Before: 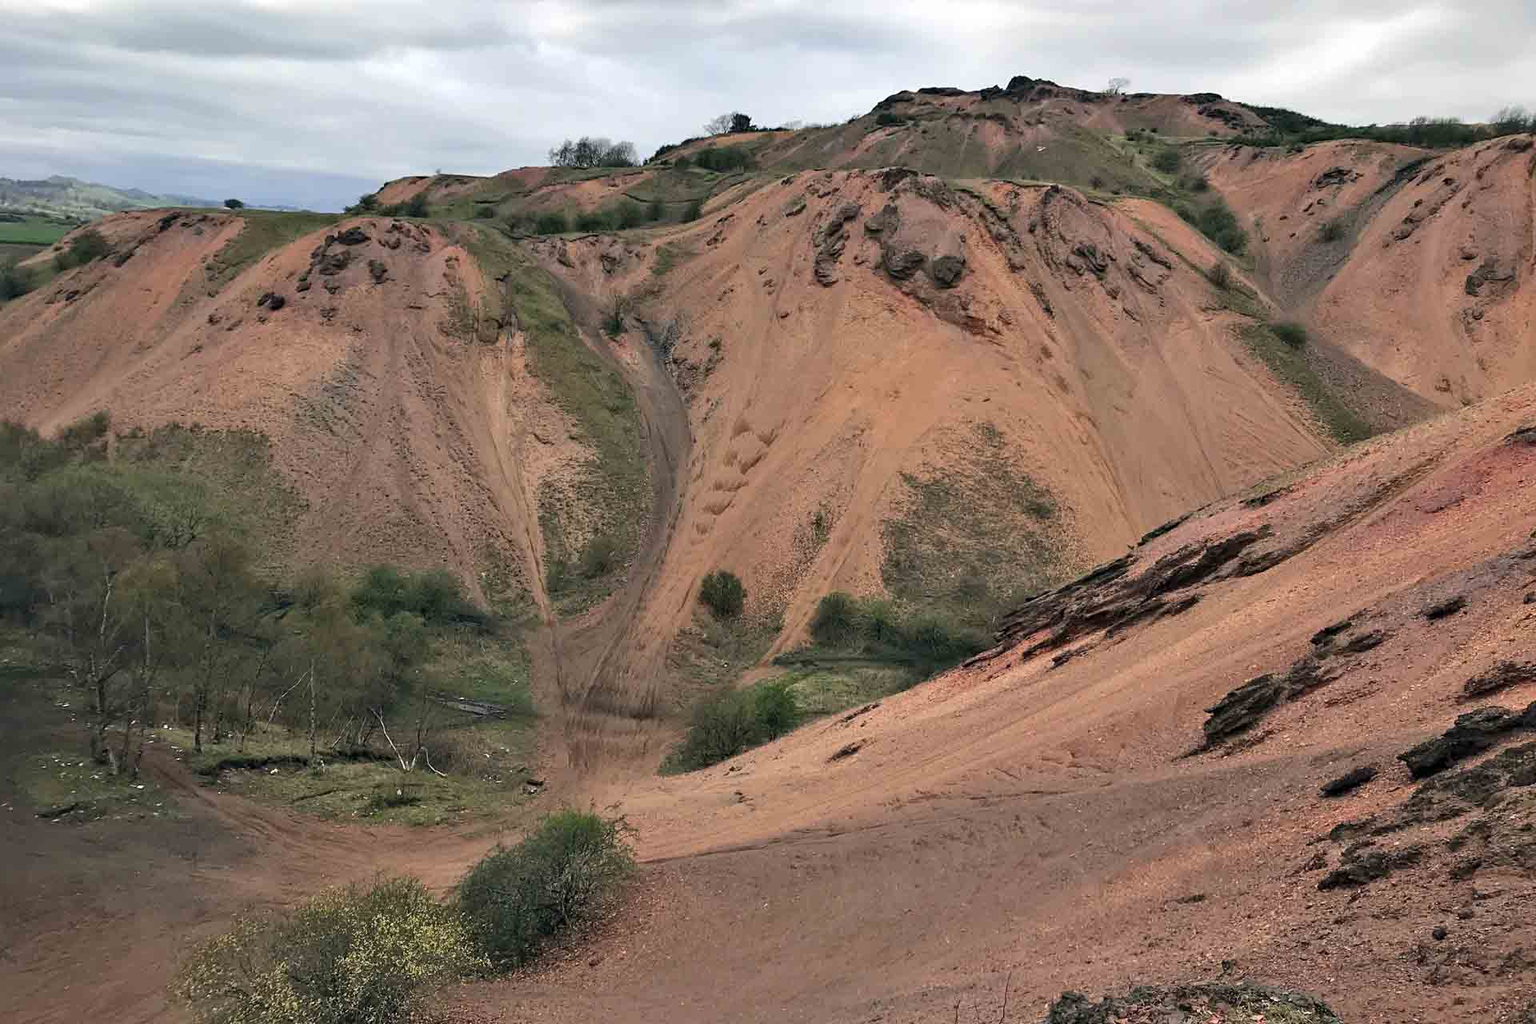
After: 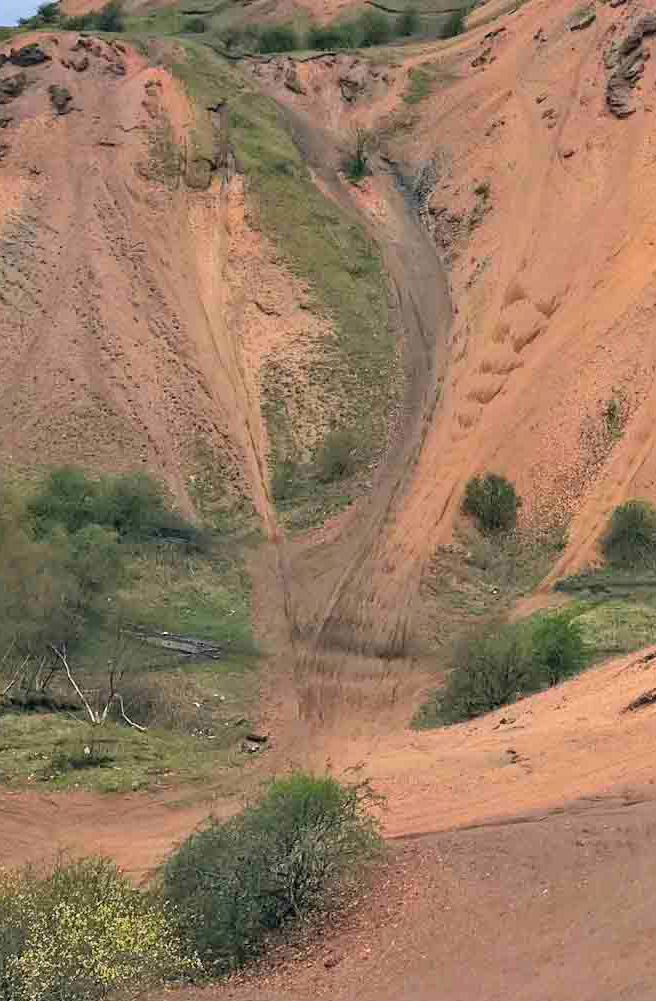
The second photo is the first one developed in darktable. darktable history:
contrast brightness saturation: contrast 0.065, brightness 0.17, saturation 0.396
crop and rotate: left 21.508%, top 18.772%, right 44.319%, bottom 2.999%
